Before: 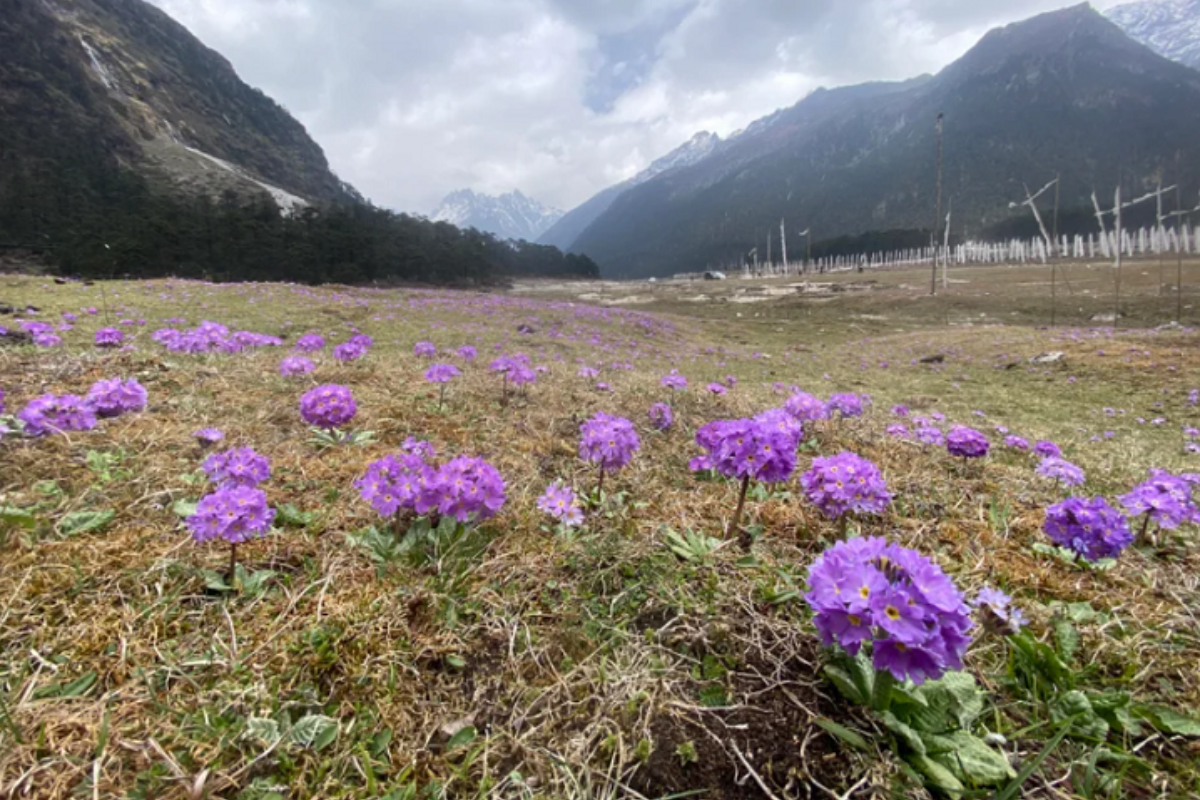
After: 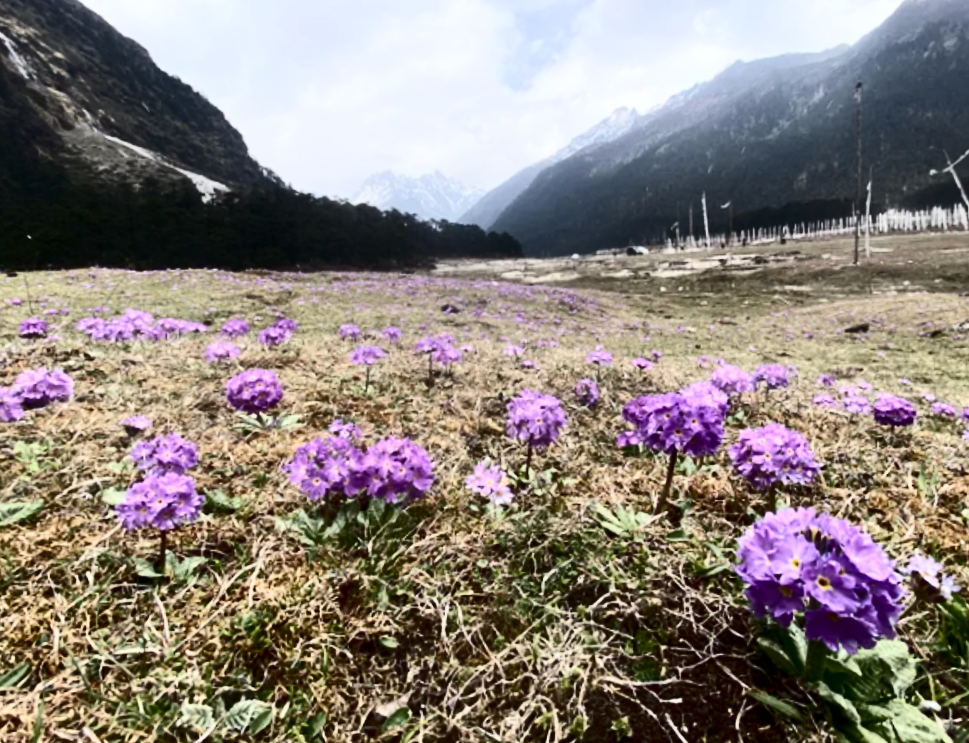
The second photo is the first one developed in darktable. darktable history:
contrast brightness saturation: contrast 0.505, saturation -0.1
crop and rotate: angle 1.48°, left 4.541%, top 1.025%, right 11.599%, bottom 2.527%
tone equalizer: edges refinement/feathering 500, mask exposure compensation -1.57 EV, preserve details no
